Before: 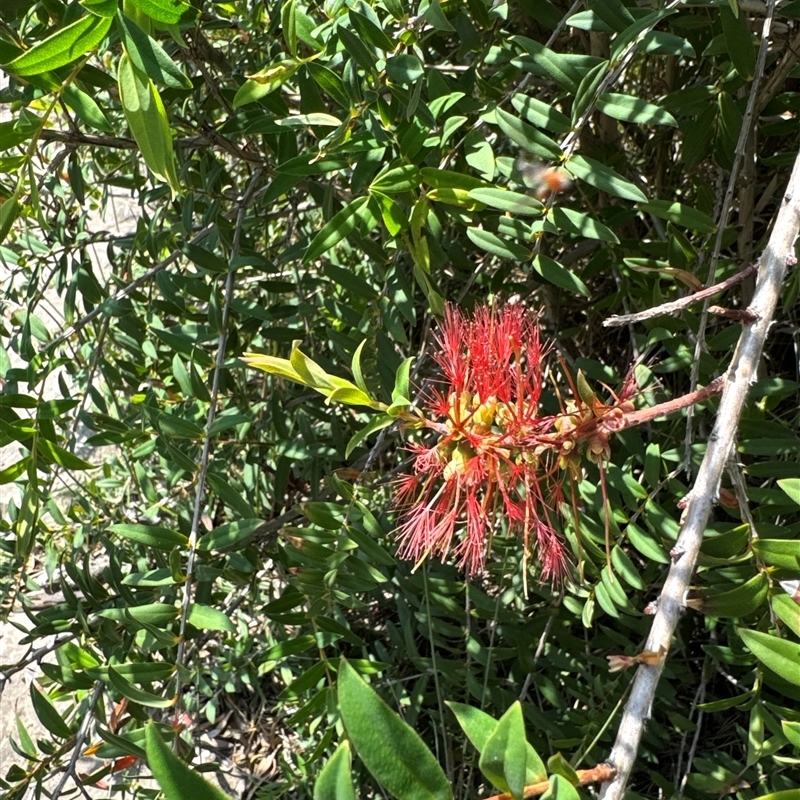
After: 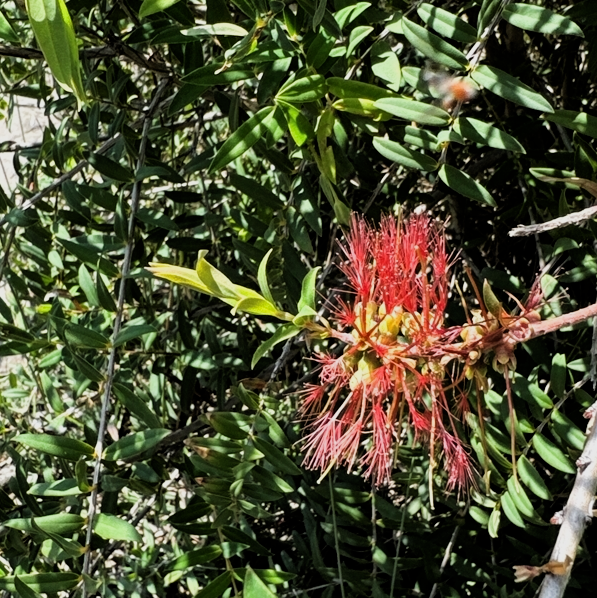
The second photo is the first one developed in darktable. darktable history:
crop and rotate: left 11.831%, top 11.346%, right 13.429%, bottom 13.899%
filmic rgb: black relative exposure -5 EV, white relative exposure 3.5 EV, hardness 3.19, contrast 1.2, highlights saturation mix -50%
